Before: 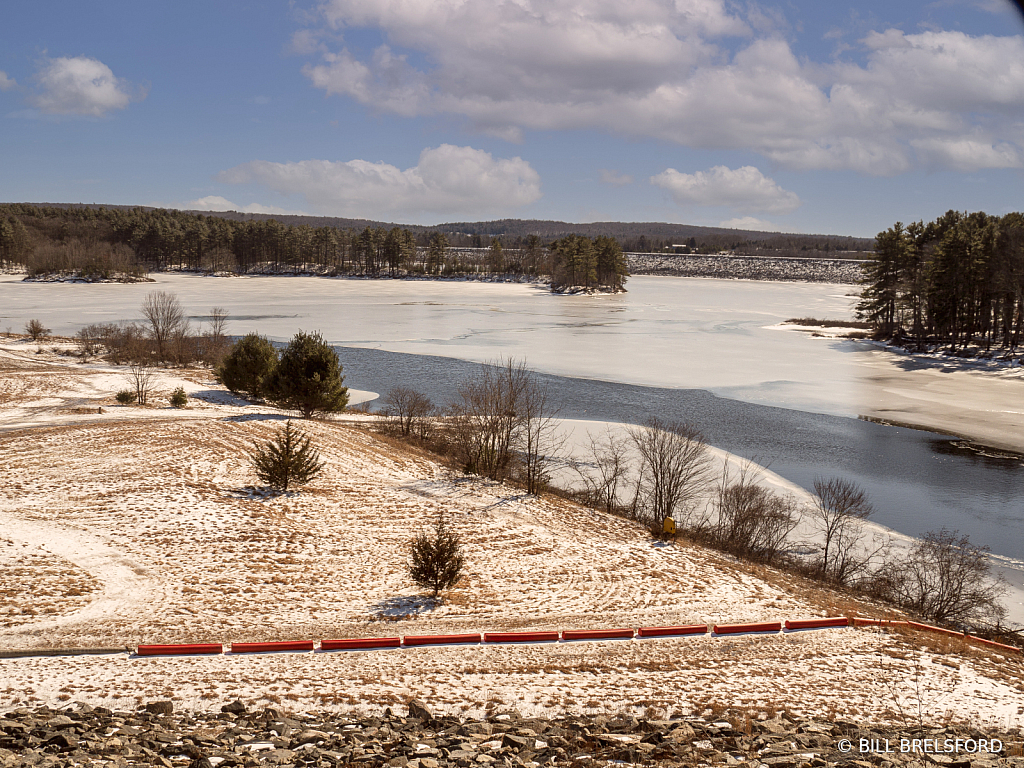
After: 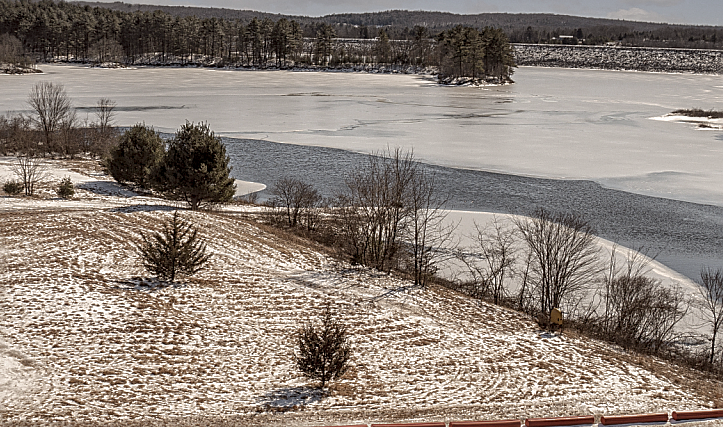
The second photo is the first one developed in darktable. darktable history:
contrast brightness saturation: contrast 0.009, saturation -0.058
sharpen: on, module defaults
local contrast: highlights 63%, detail 143%, midtone range 0.427
shadows and highlights: shadows 30.01
color zones: curves: ch0 [(0.287, 0.048) (0.493, 0.484) (0.737, 0.816)]; ch1 [(0, 0) (0.143, 0) (0.286, 0) (0.429, 0) (0.571, 0) (0.714, 0) (0.857, 0)], mix -61.87%
crop: left 11.035%, top 27.221%, right 18.325%, bottom 17.156%
color correction: highlights b* -0.059
